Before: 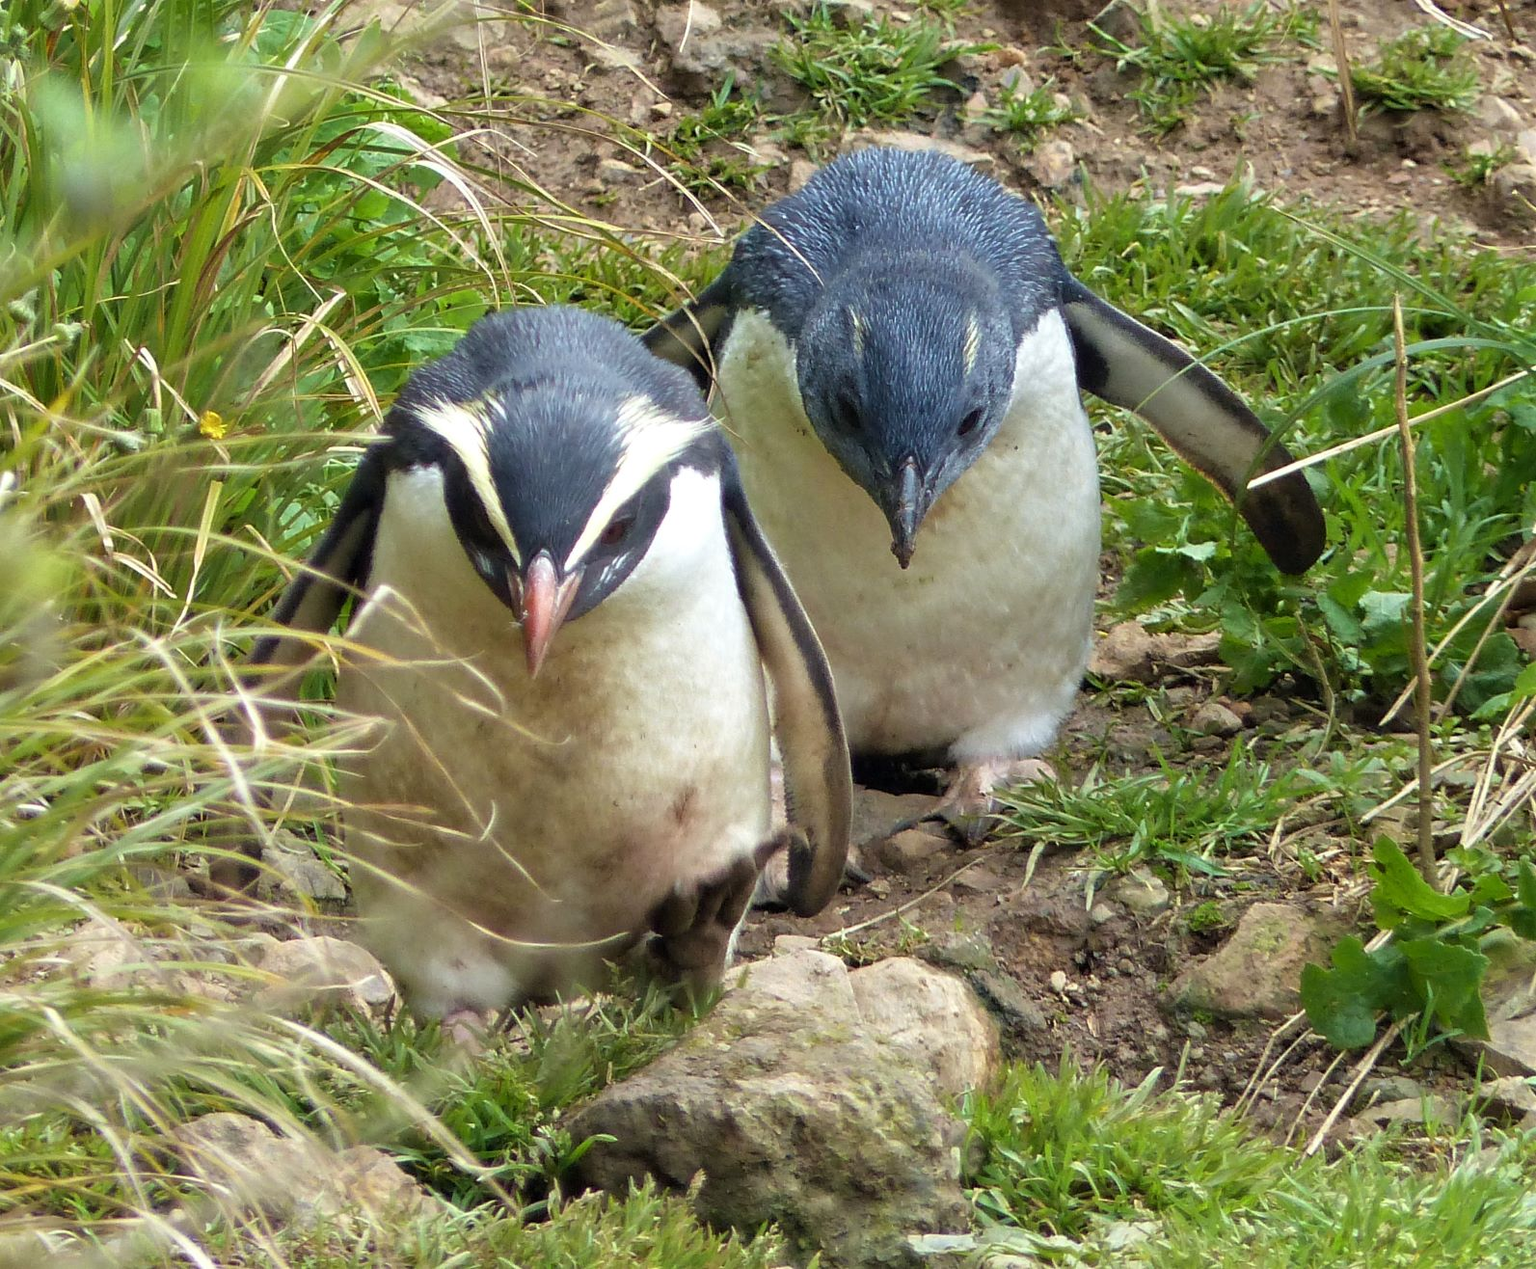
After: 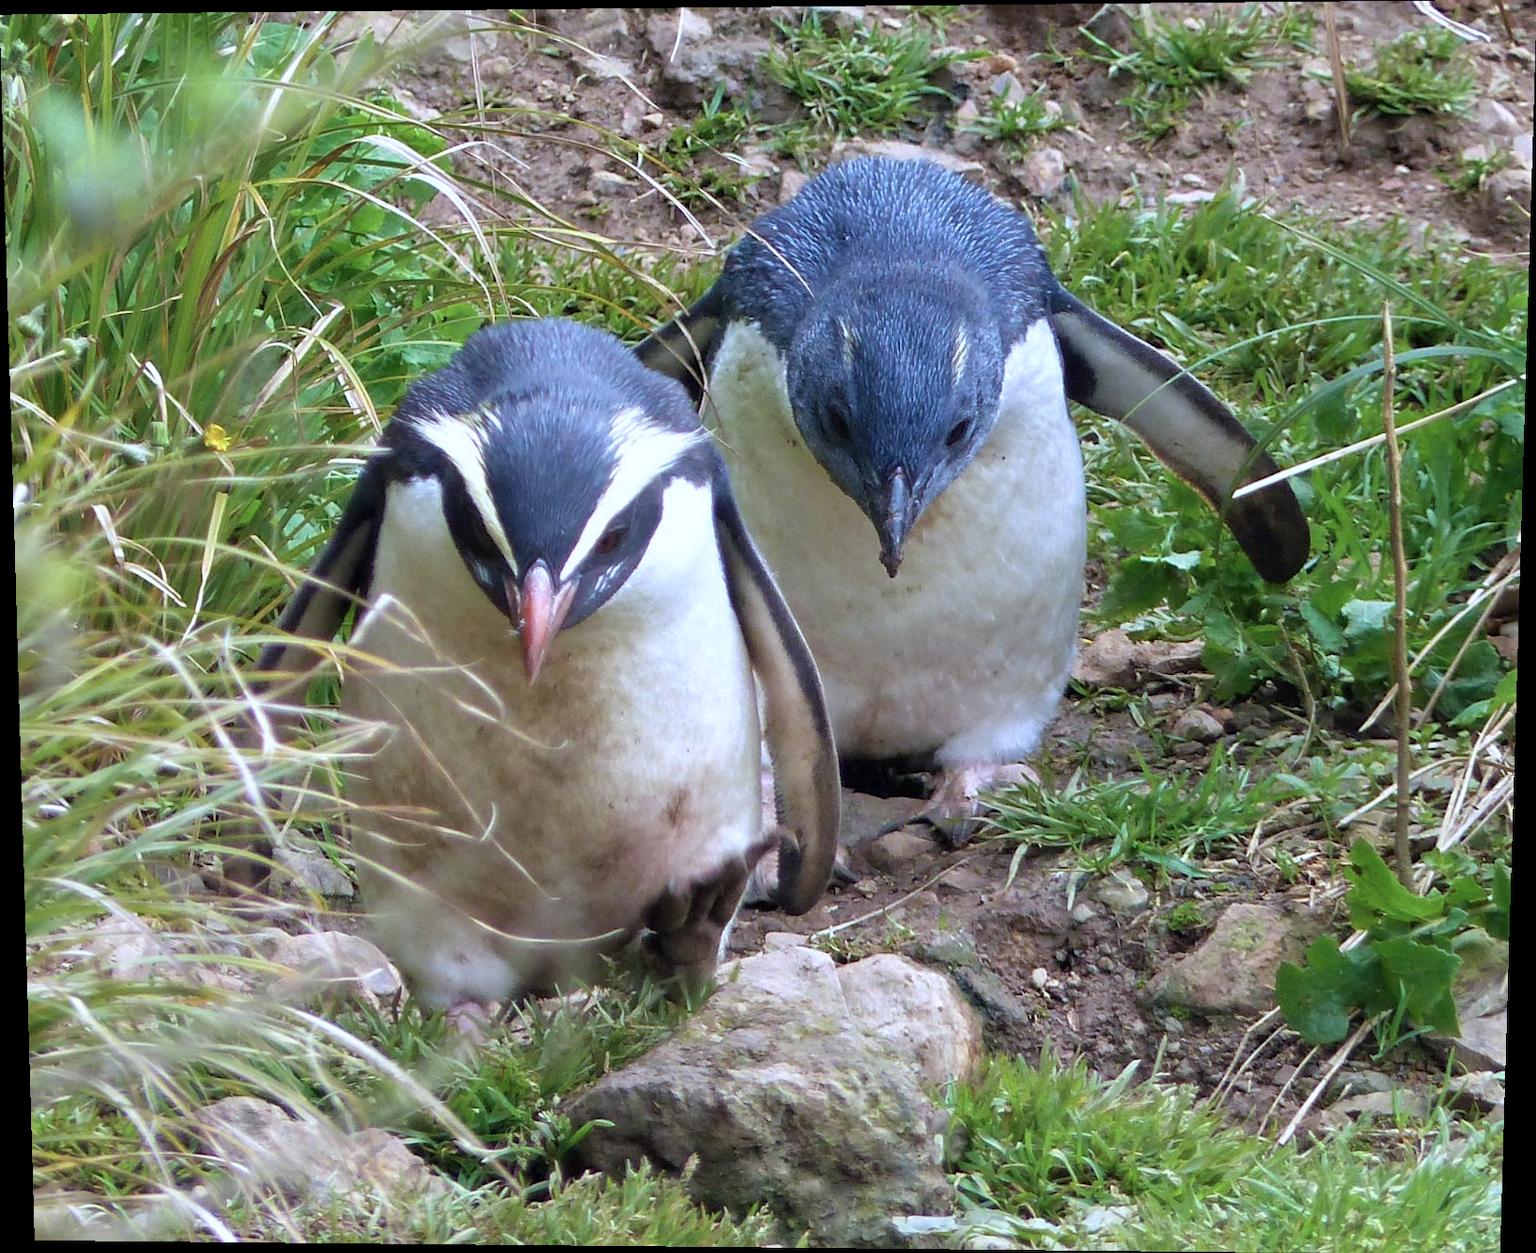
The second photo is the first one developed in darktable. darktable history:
rotate and perspective: lens shift (vertical) 0.048, lens shift (horizontal) -0.024, automatic cropping off
color calibration: illuminant as shot in camera, x 0.379, y 0.396, temperature 4138.76 K
